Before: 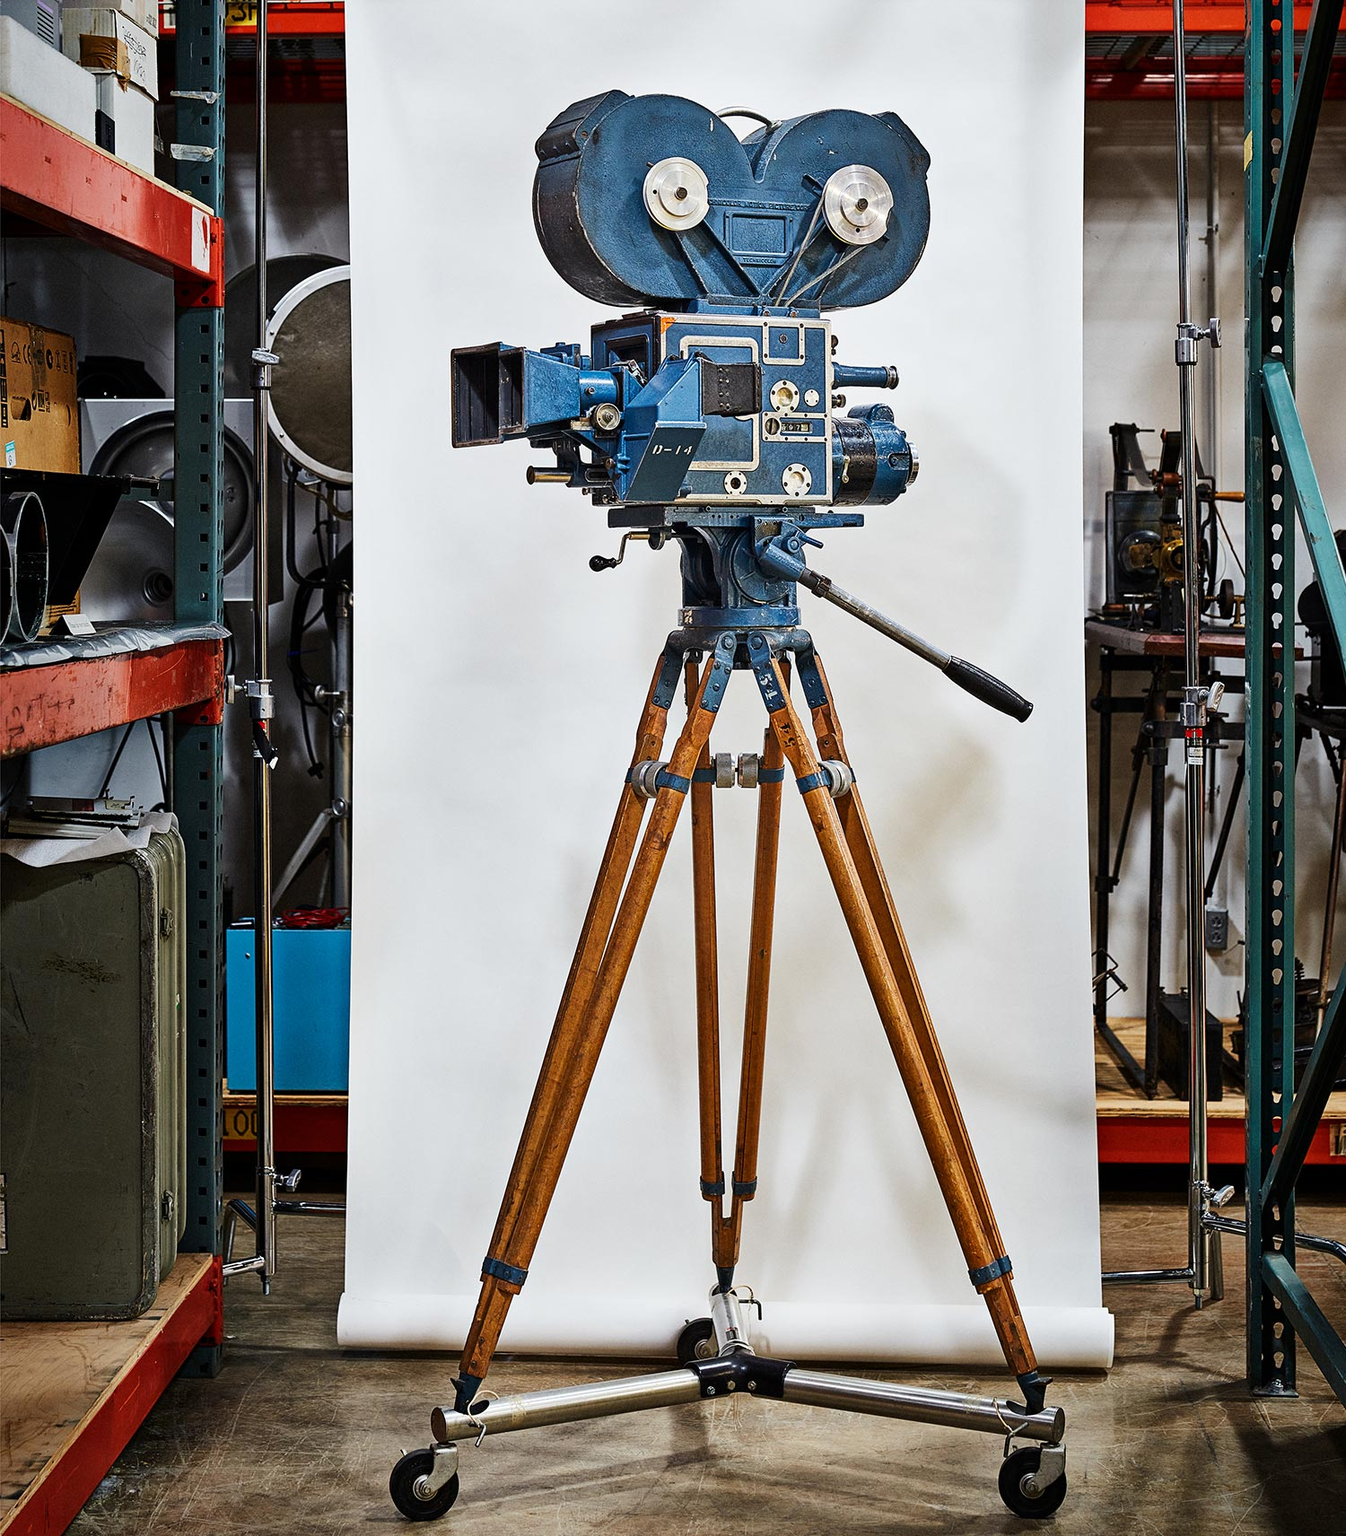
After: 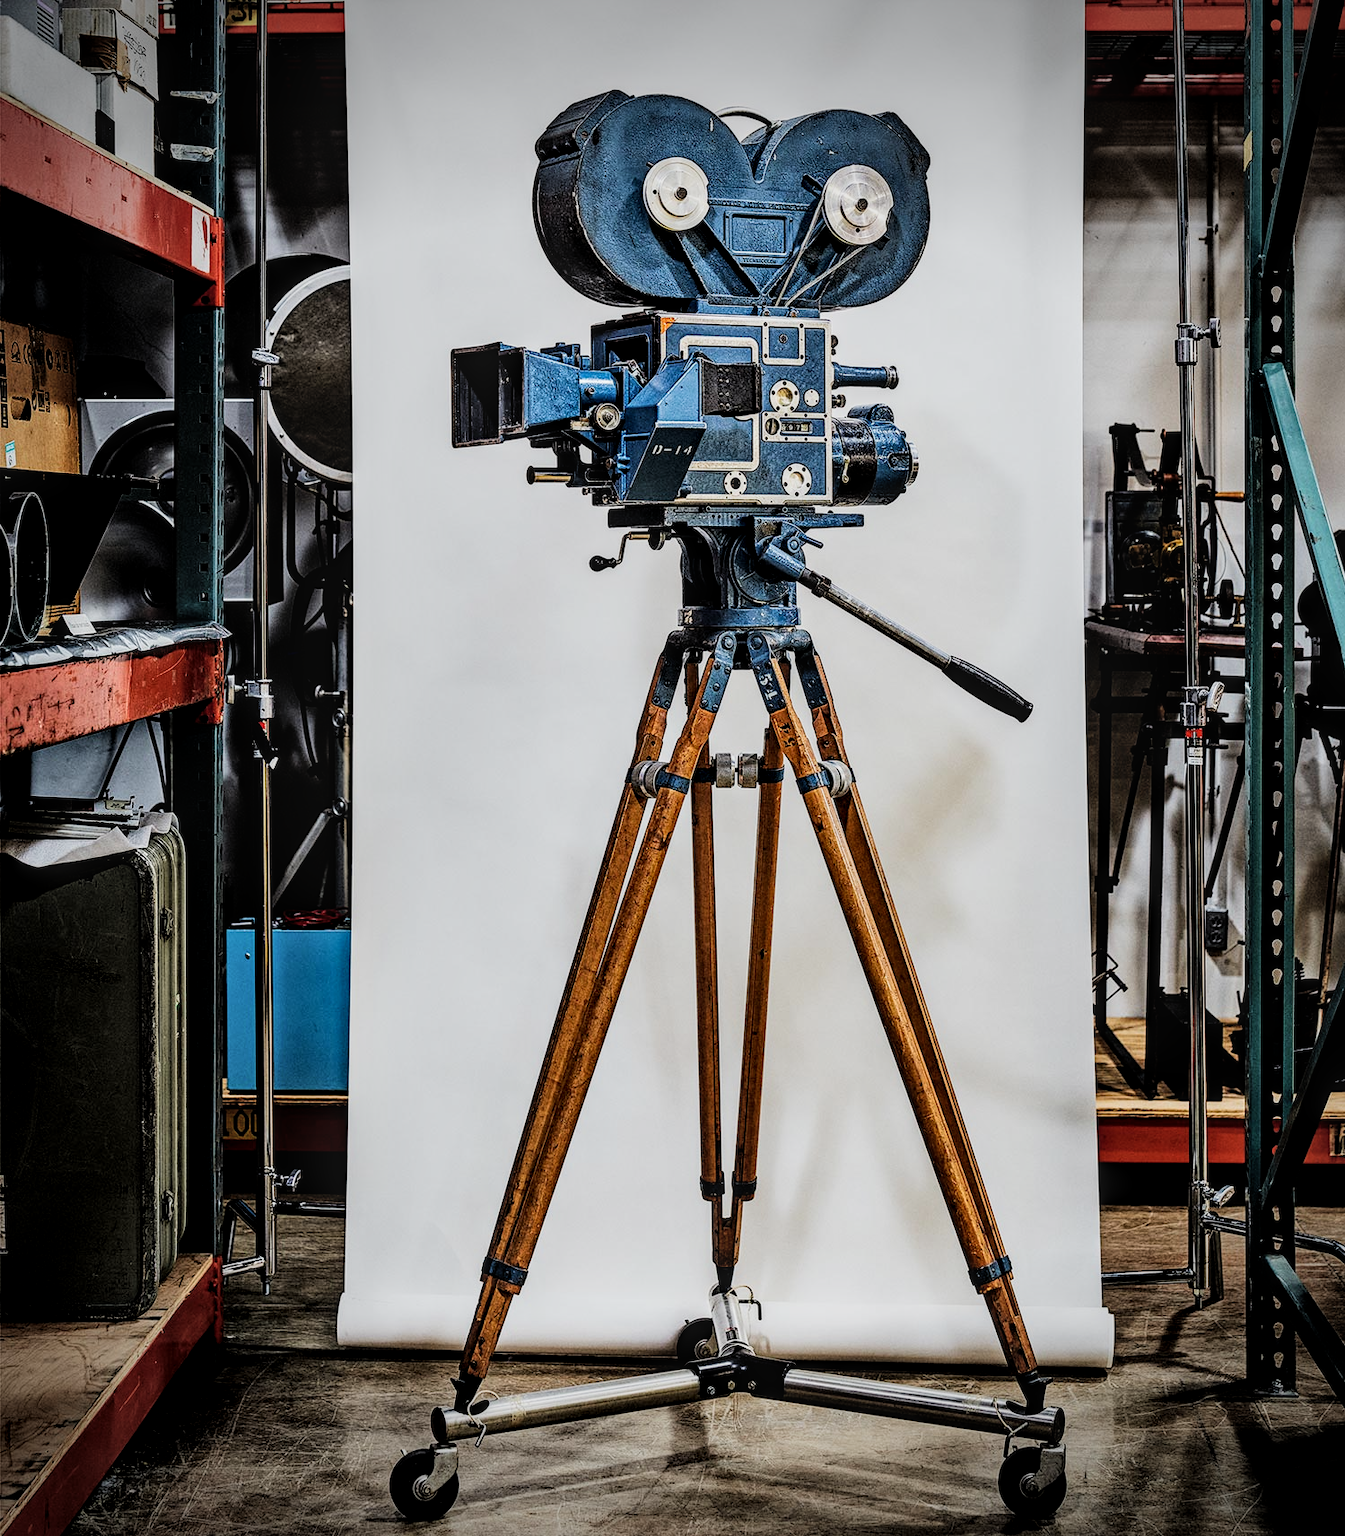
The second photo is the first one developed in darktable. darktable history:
filmic rgb: black relative exposure -5.11 EV, white relative exposure 3.96 EV, hardness 2.89, contrast 1.389, highlights saturation mix -31.05%
local contrast: detail 138%
vignetting: fall-off start 89.27%, fall-off radius 43.51%, brightness -0.577, saturation -0.255, width/height ratio 1.163
